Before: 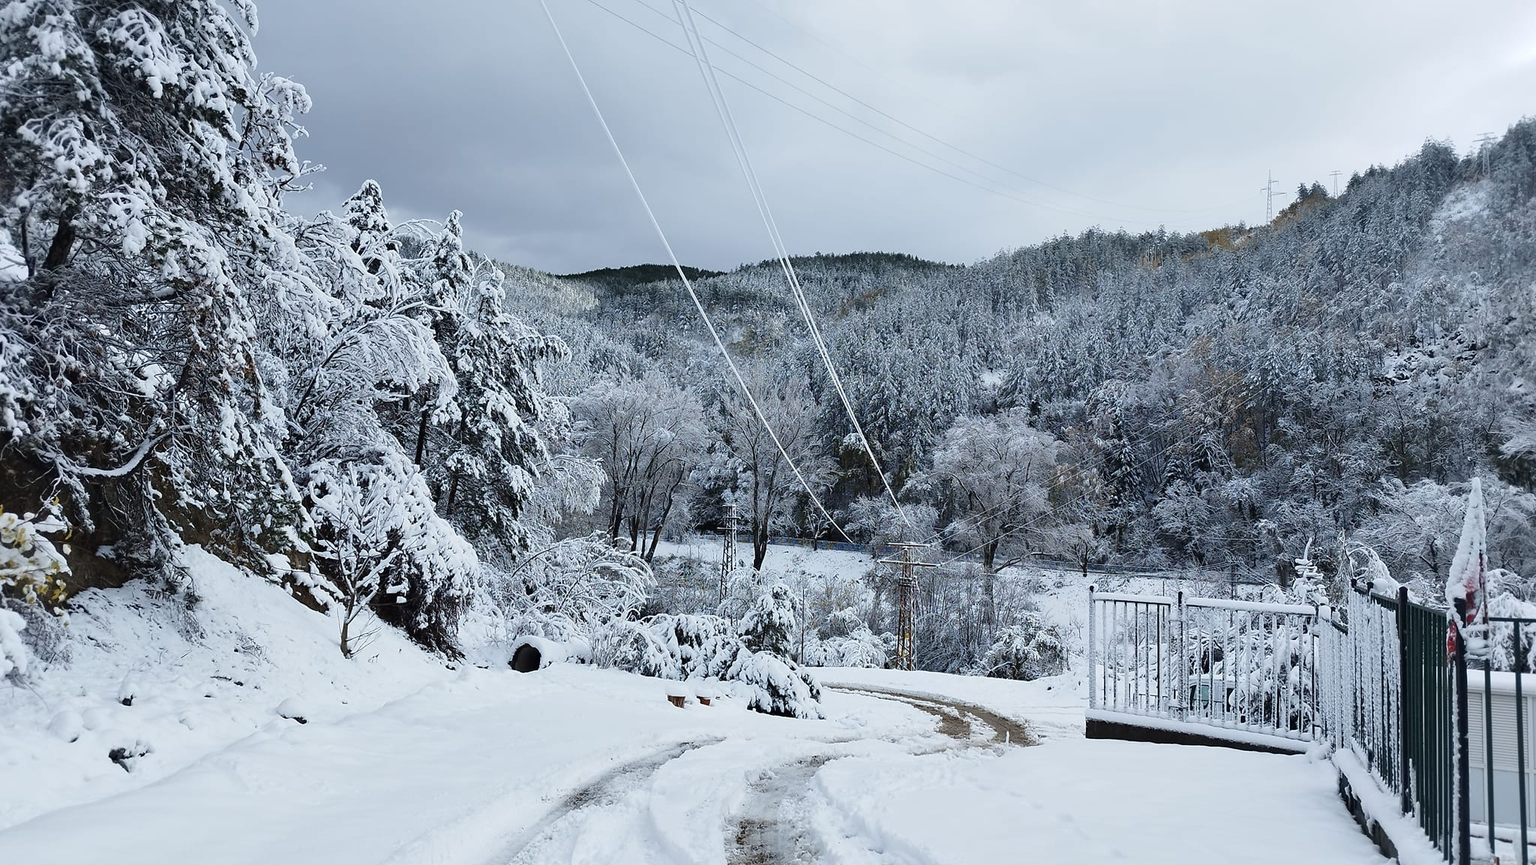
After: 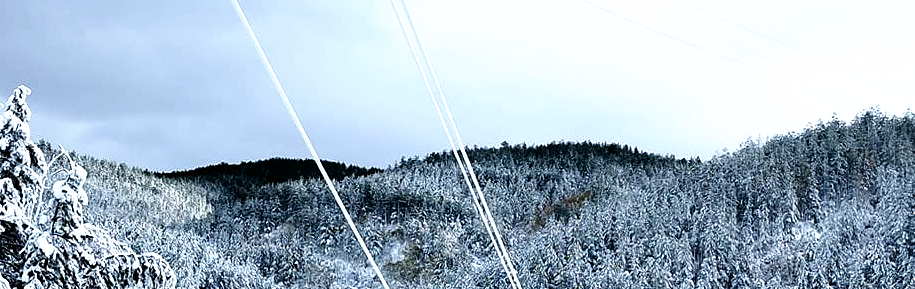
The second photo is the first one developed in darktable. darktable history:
crop: left 28.64%, top 16.832%, right 26.637%, bottom 58.055%
filmic rgb: black relative exposure -8.2 EV, white relative exposure 2.2 EV, threshold 3 EV, hardness 7.11, latitude 85.74%, contrast 1.696, highlights saturation mix -4%, shadows ↔ highlights balance -2.69%, preserve chrominance no, color science v5 (2021), contrast in shadows safe, contrast in highlights safe, enable highlight reconstruction true
